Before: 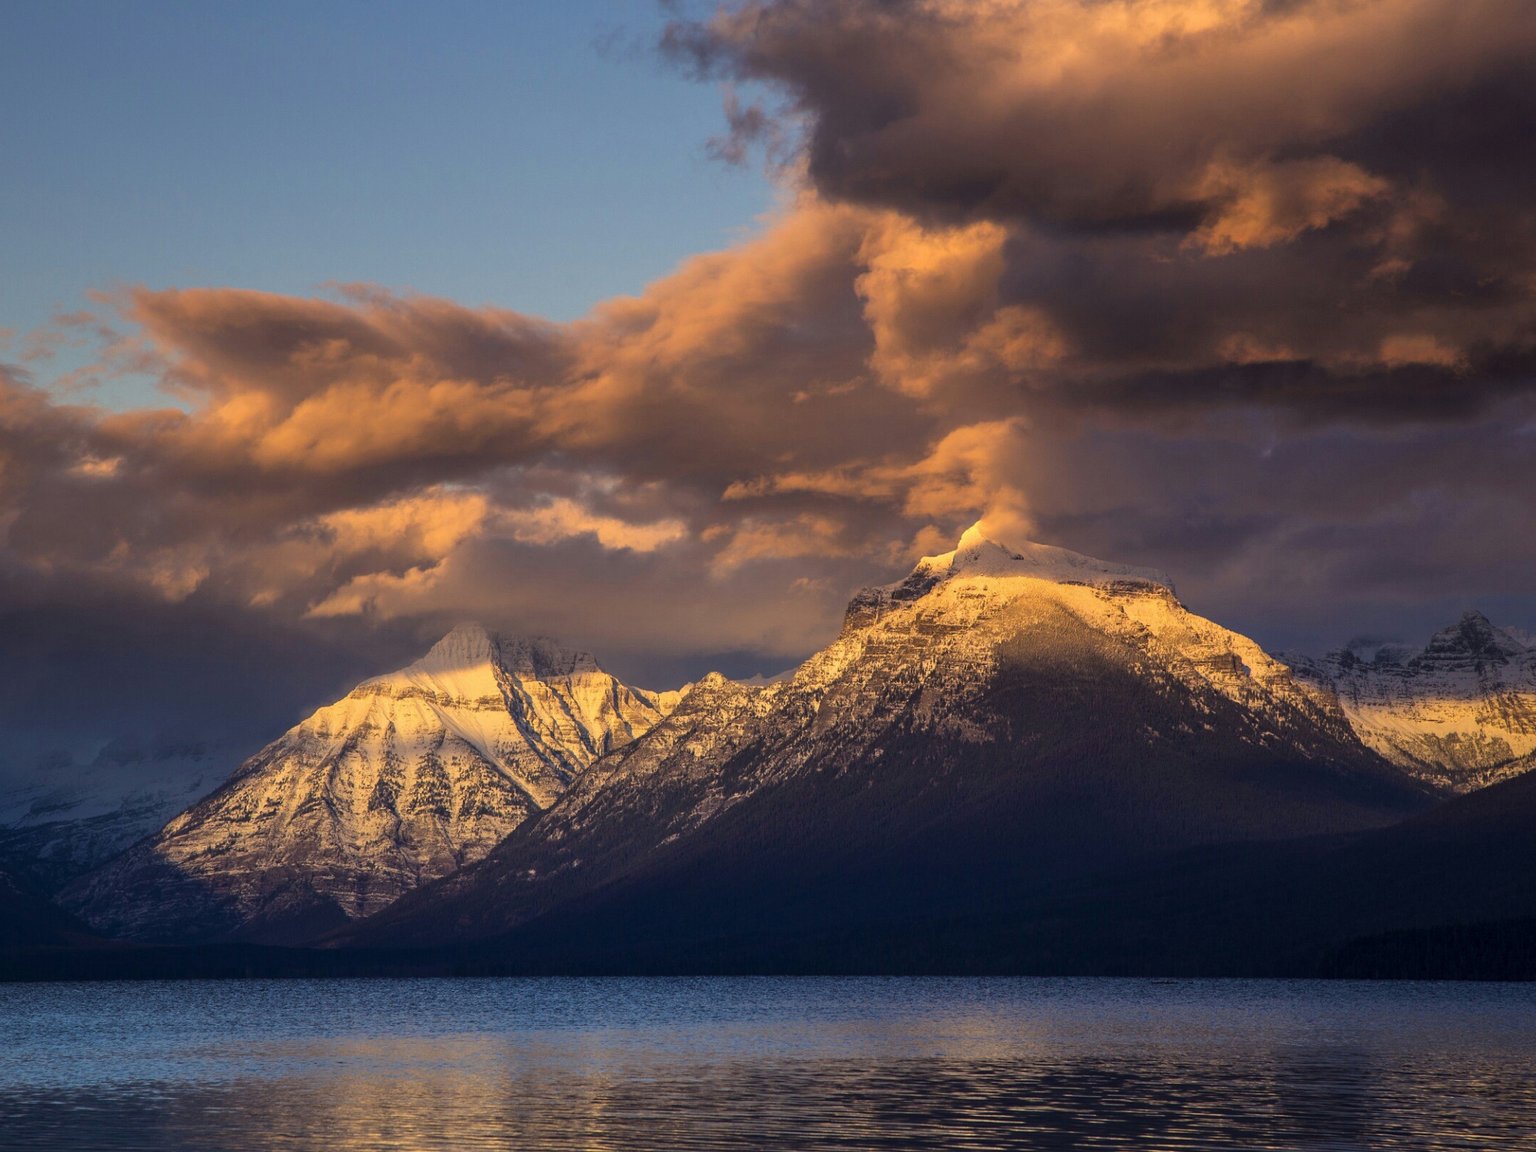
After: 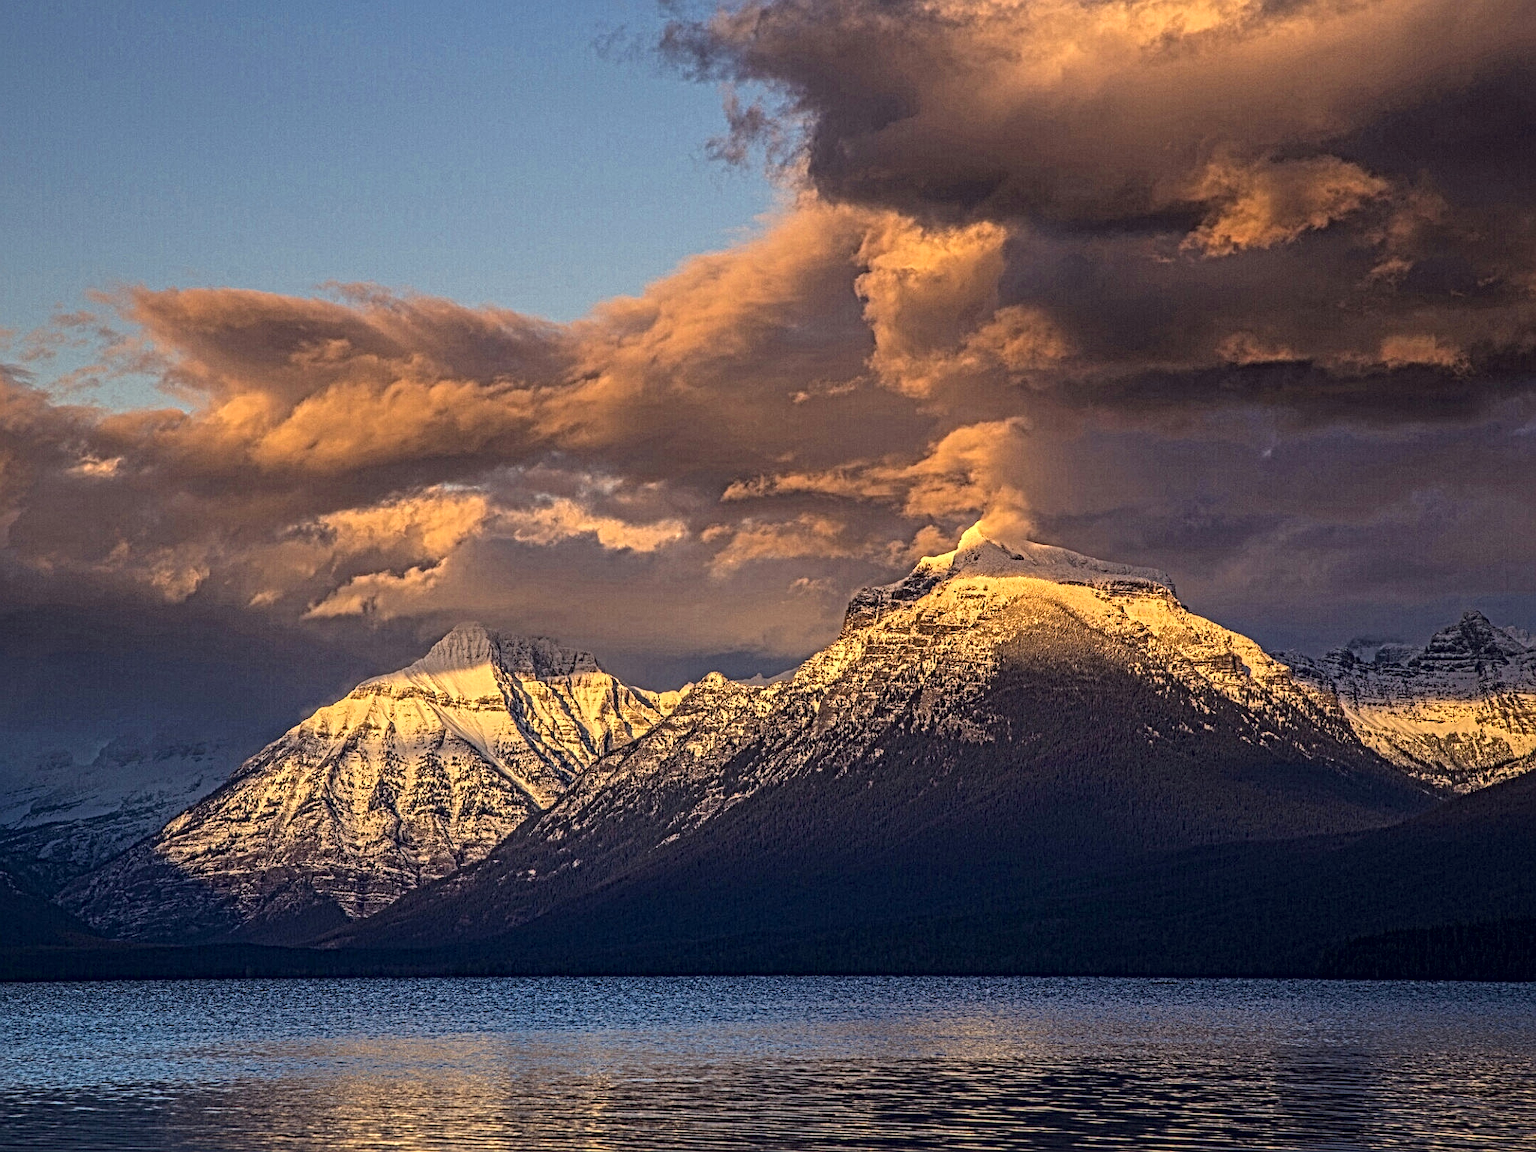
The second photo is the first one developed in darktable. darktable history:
local contrast: mode bilateral grid, contrast 21, coarseness 4, detail 299%, midtone range 0.2
exposure: black level correction 0.001, exposure 0.192 EV, compensate highlight preservation false
